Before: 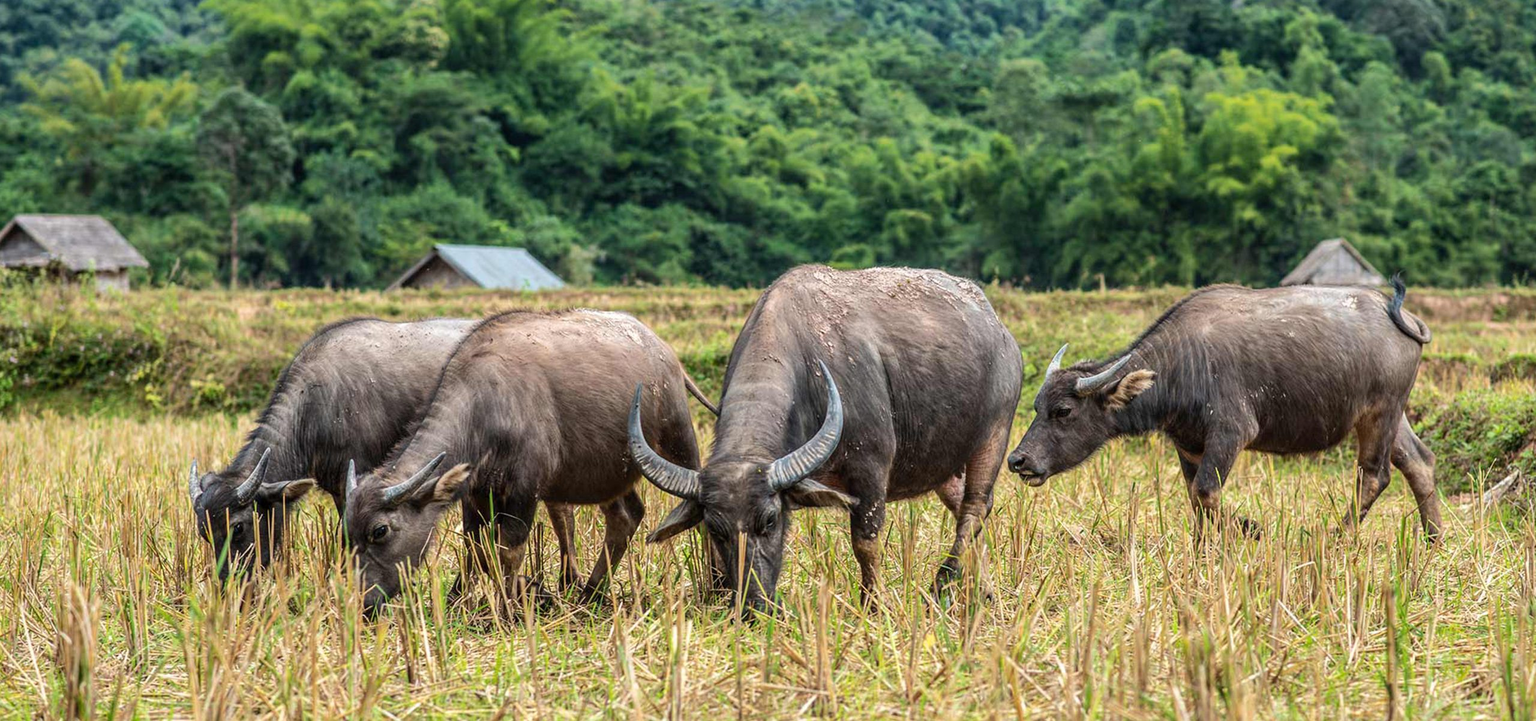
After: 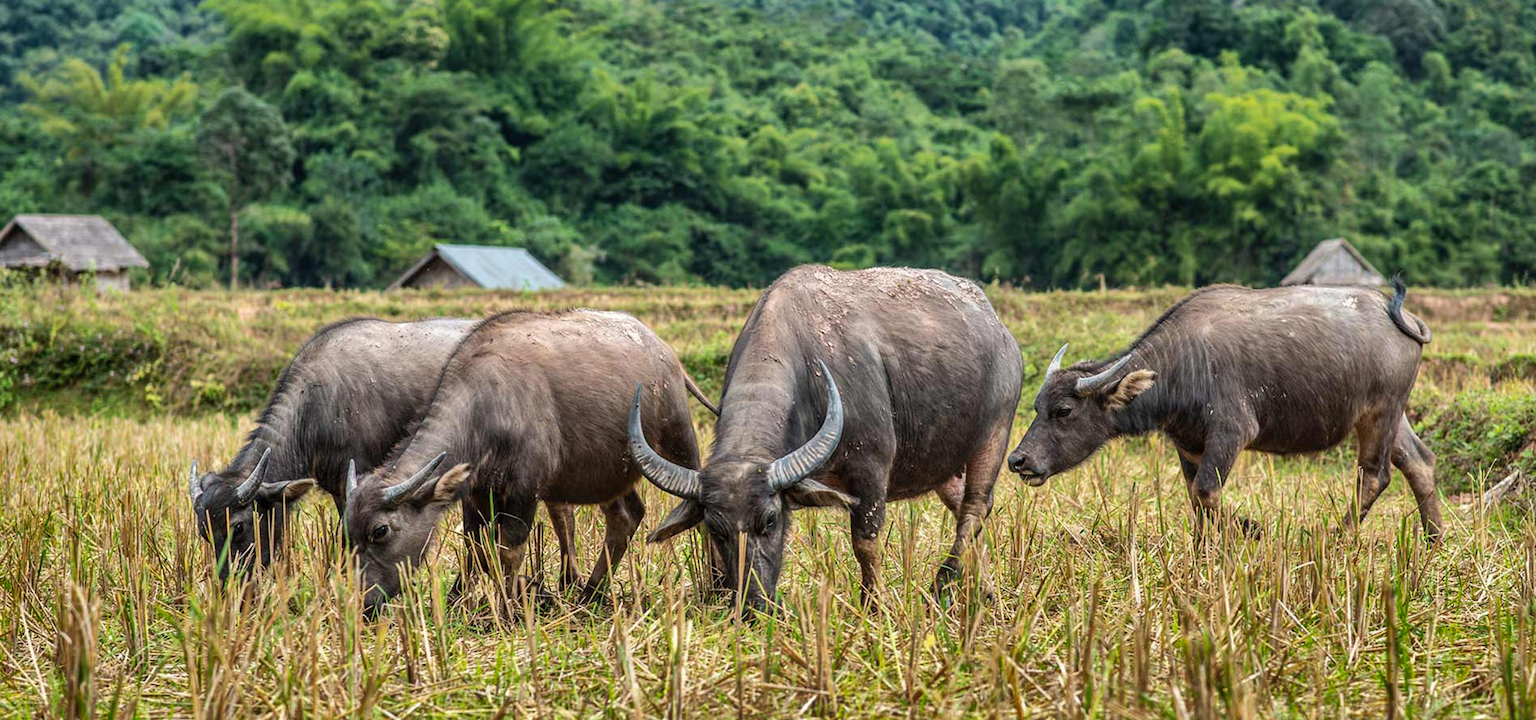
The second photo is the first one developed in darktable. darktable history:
shadows and highlights: shadows 19.13, highlights -83.41, soften with gaussian
exposure: compensate highlight preservation false
